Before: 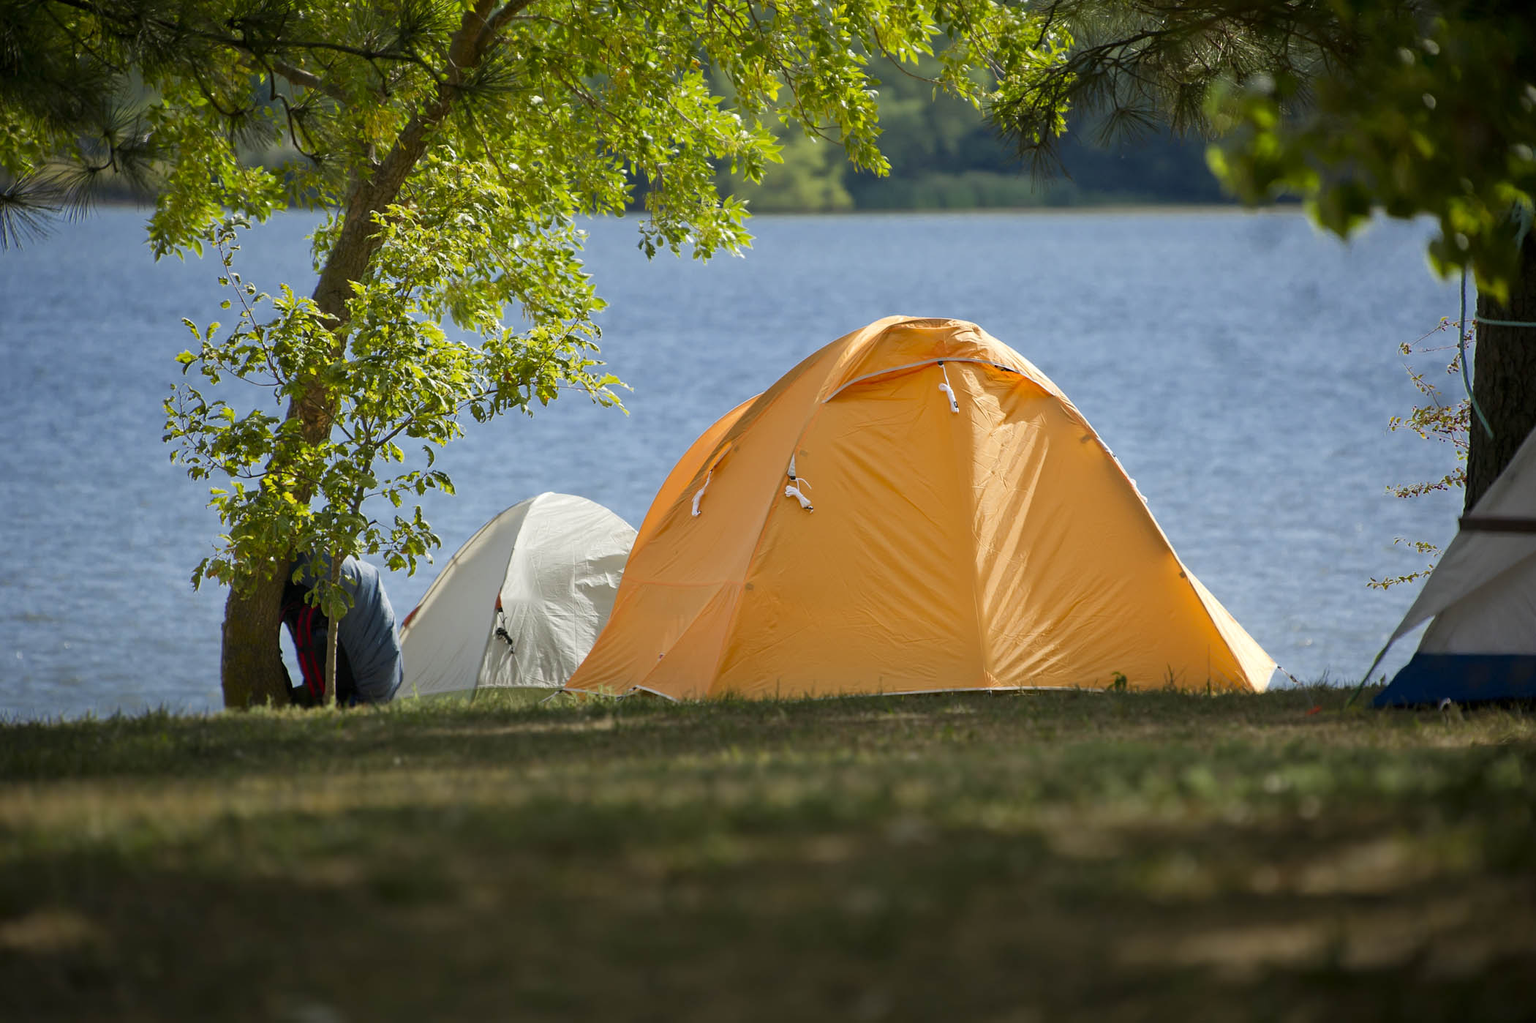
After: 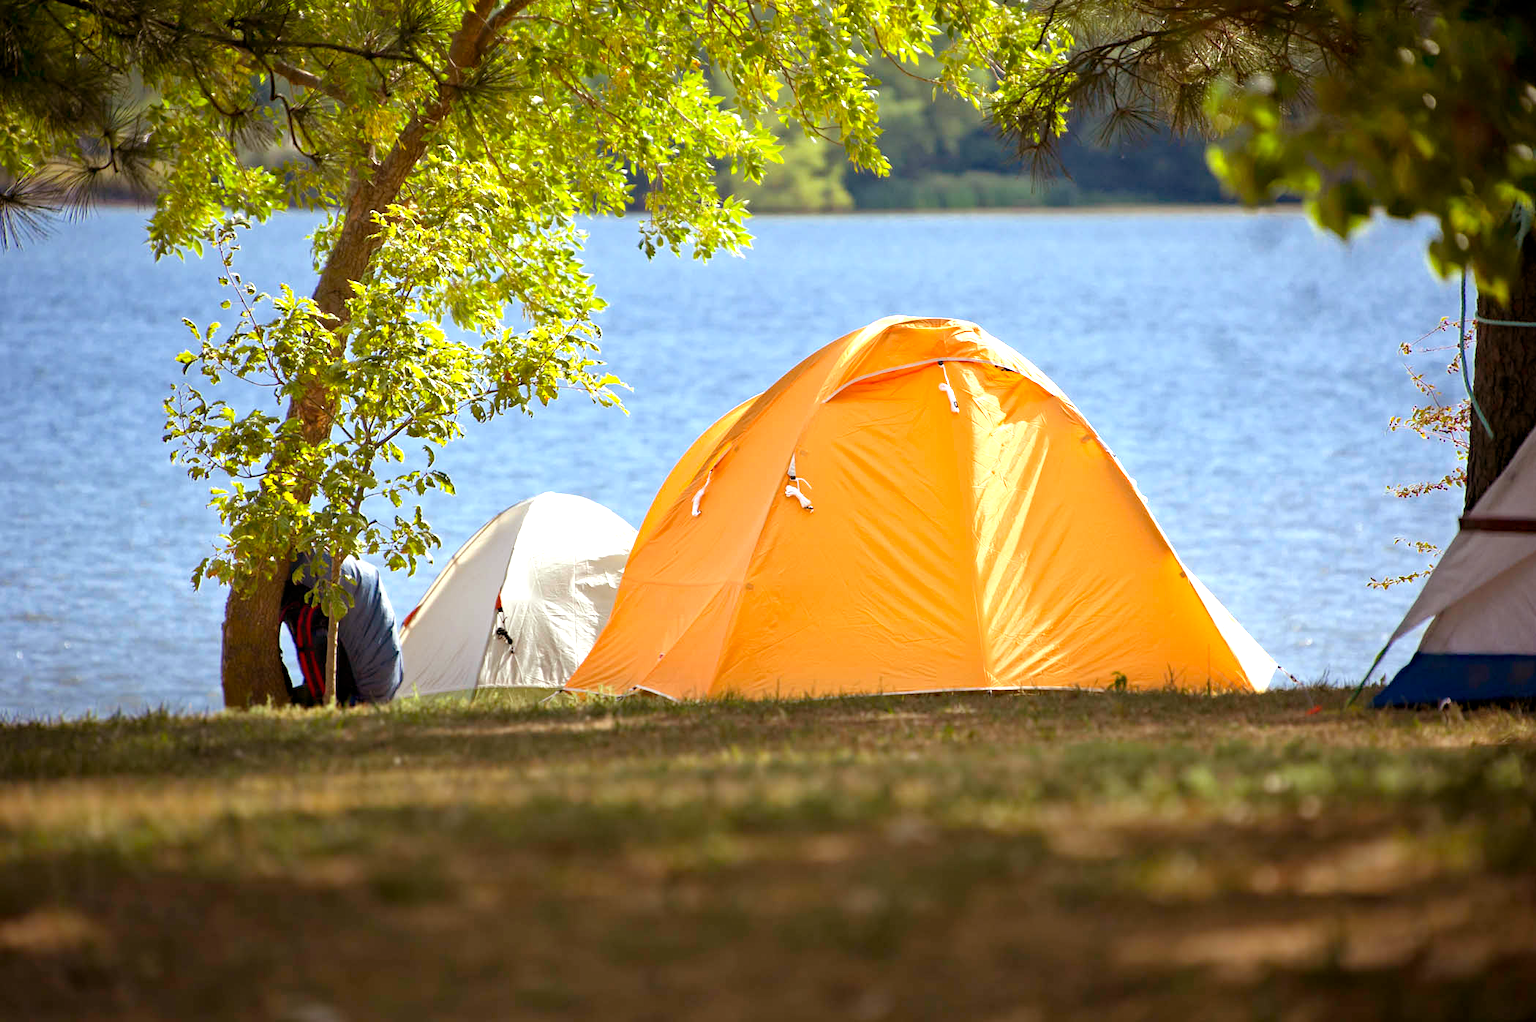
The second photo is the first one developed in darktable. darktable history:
haze removal: compatibility mode true, adaptive false
exposure: exposure 0.943 EV, compensate highlight preservation false
rgb levels: mode RGB, independent channels, levels [[0, 0.474, 1], [0, 0.5, 1], [0, 0.5, 1]]
